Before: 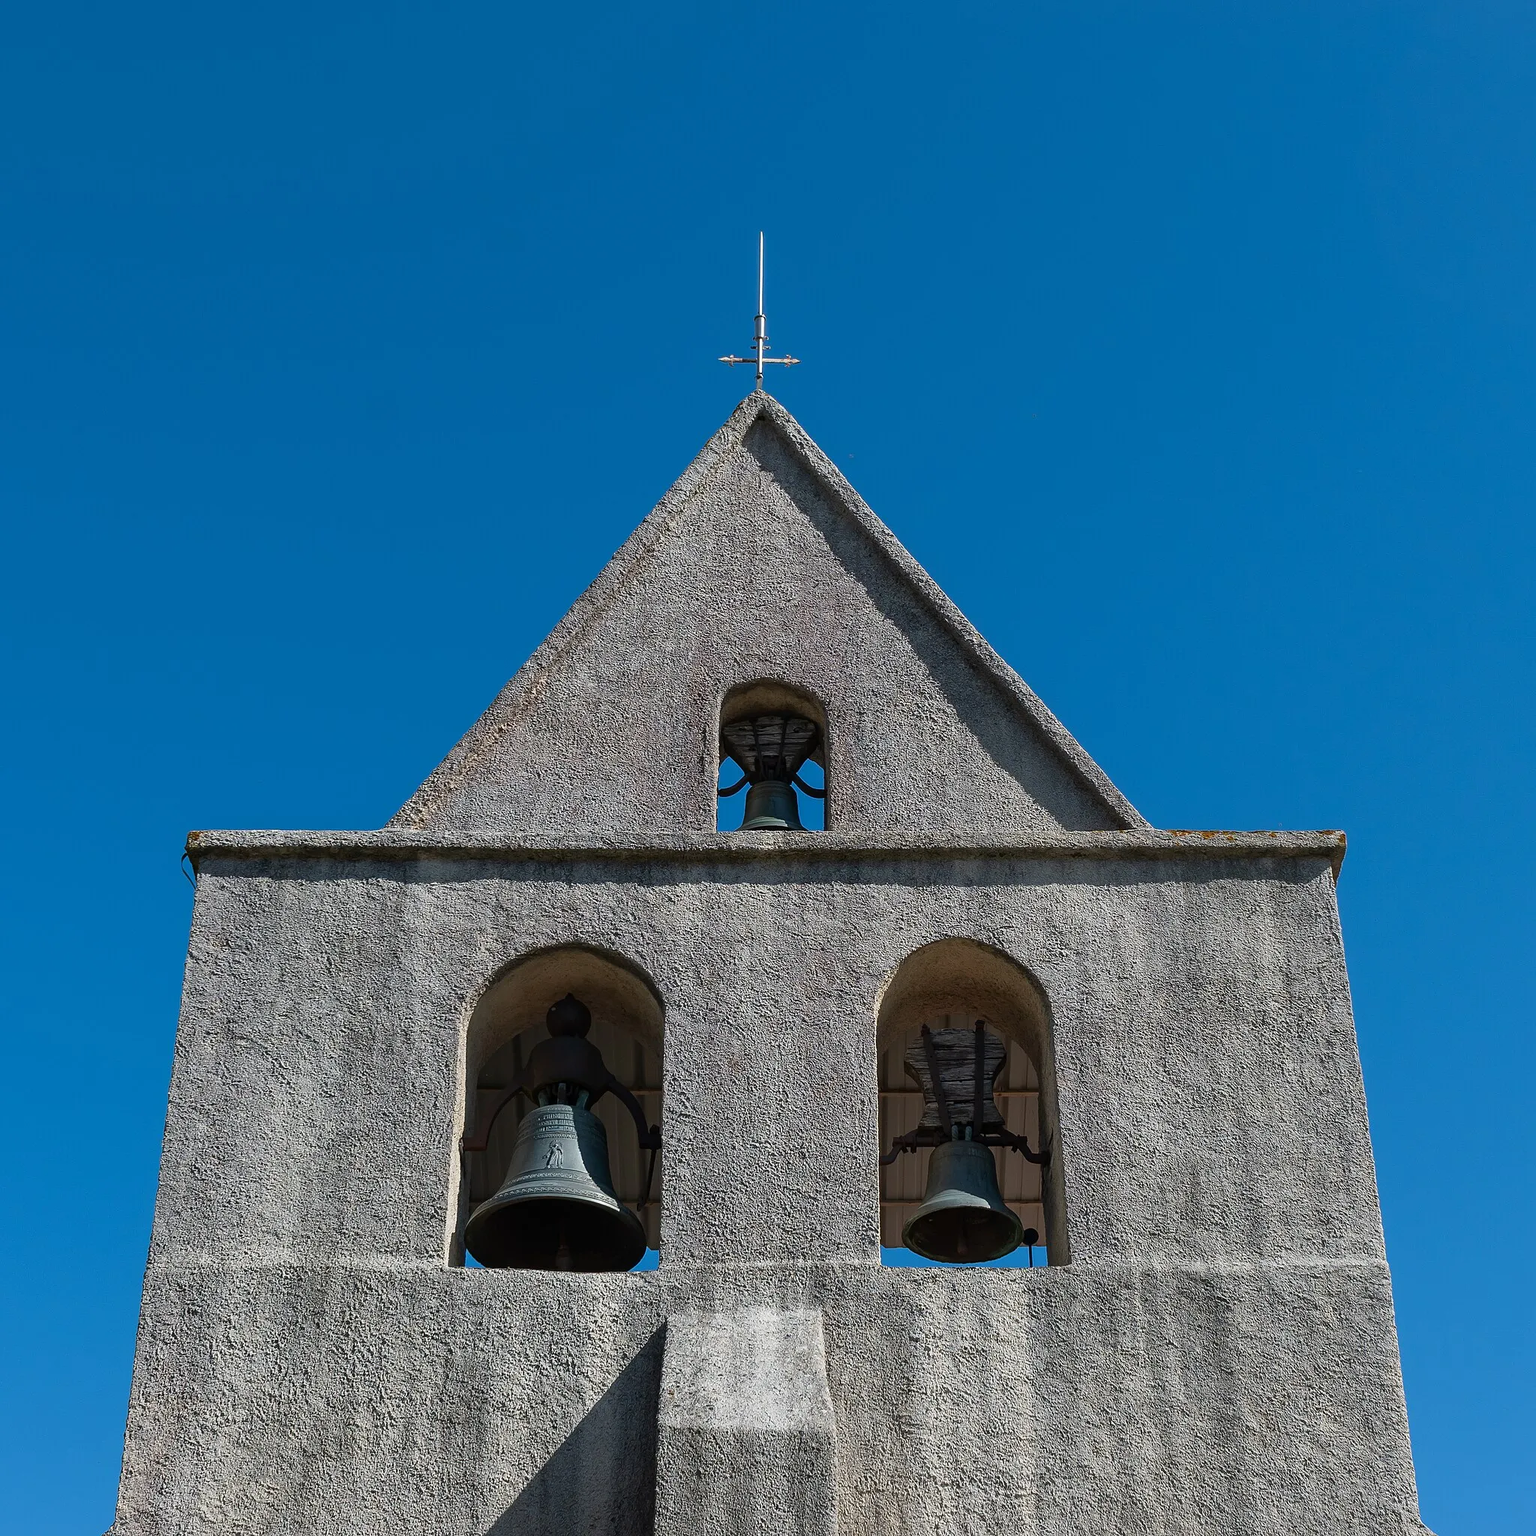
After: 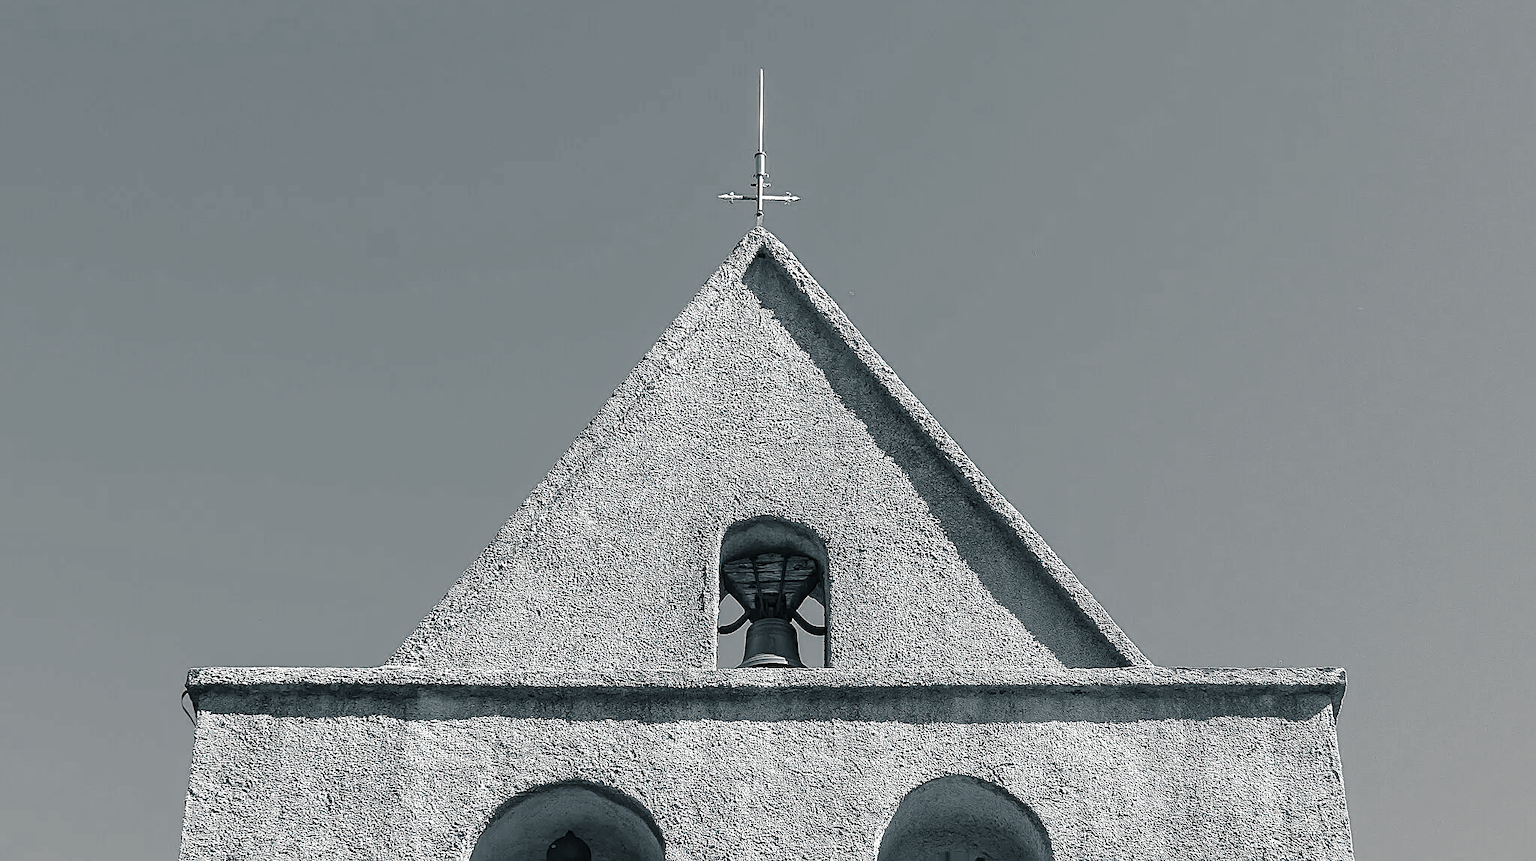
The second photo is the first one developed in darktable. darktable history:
crop and rotate: top 10.605%, bottom 33.274%
split-toning: shadows › hue 205.2°, shadows › saturation 0.29, highlights › hue 50.4°, highlights › saturation 0.38, balance -49.9
sharpen: on, module defaults
exposure: exposure 1 EV, compensate highlight preservation false
monochrome: on, module defaults
